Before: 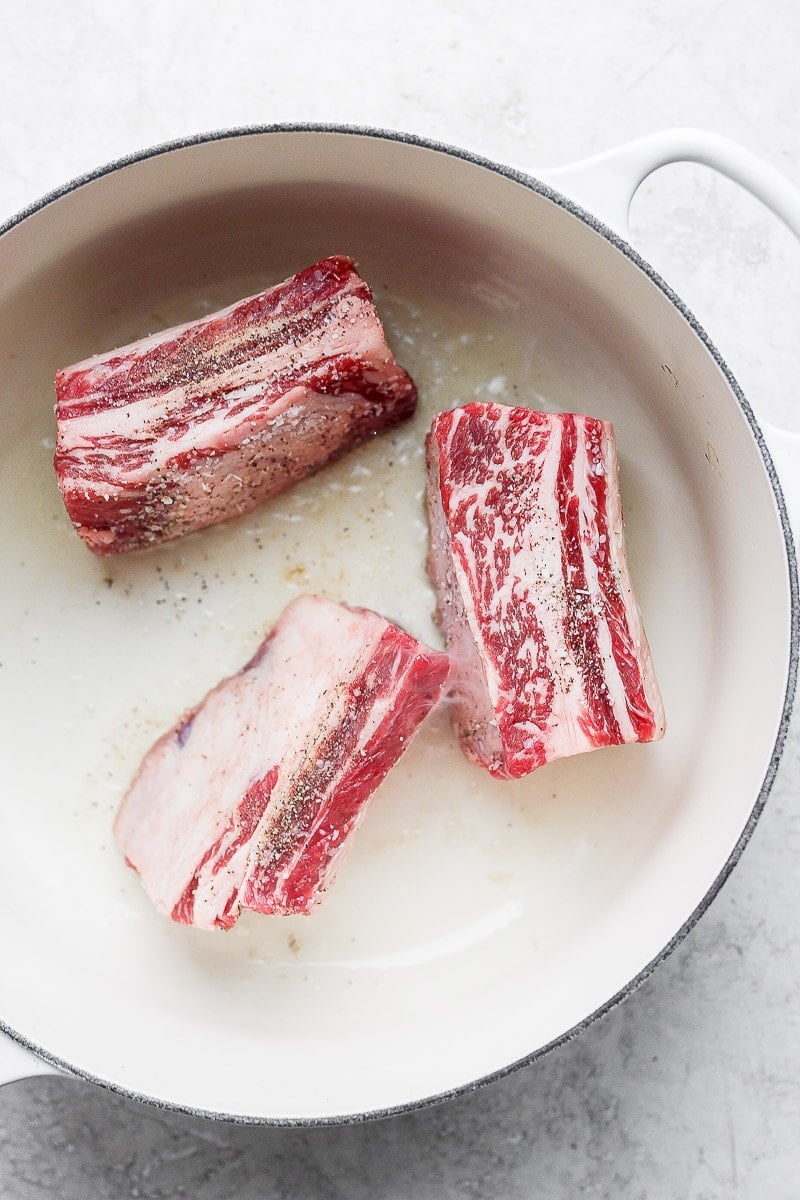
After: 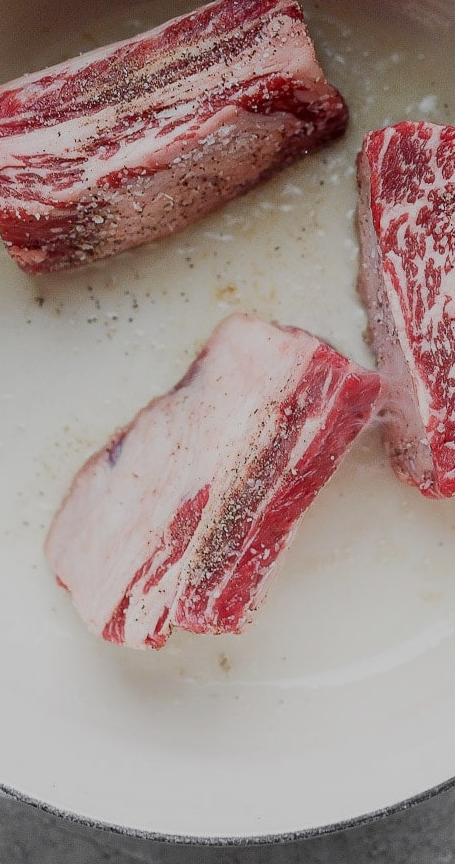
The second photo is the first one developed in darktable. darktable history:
crop: left 8.694%, top 23.437%, right 34.371%, bottom 4.546%
exposure: black level correction 0, exposure -0.712 EV, compensate highlight preservation false
